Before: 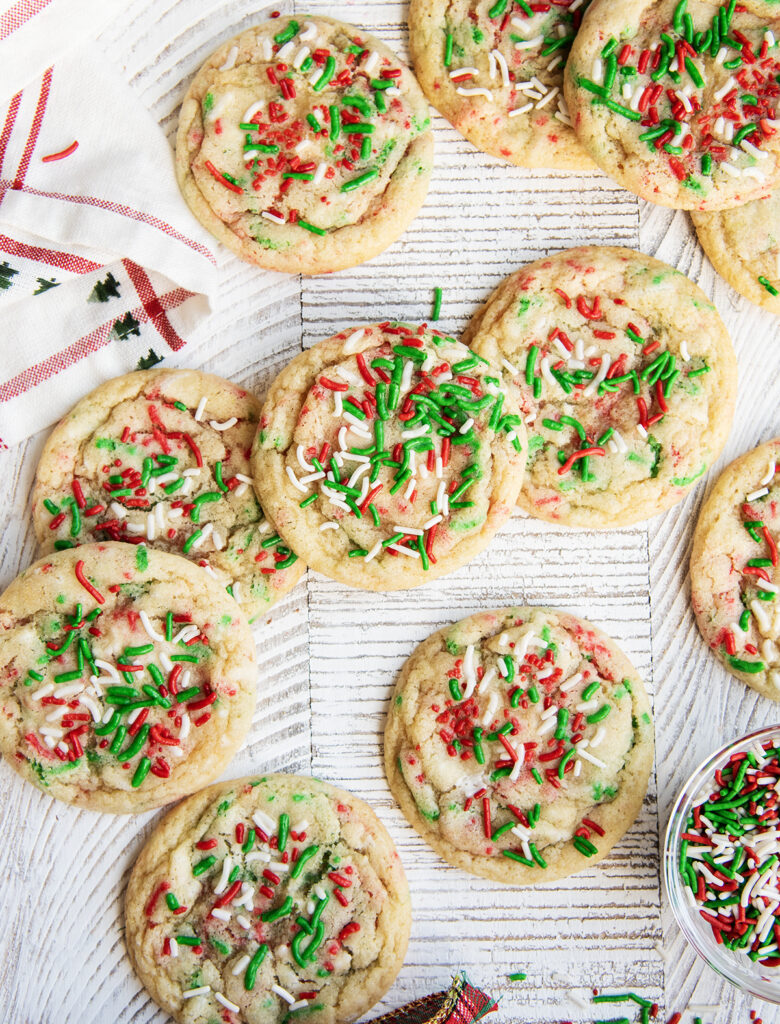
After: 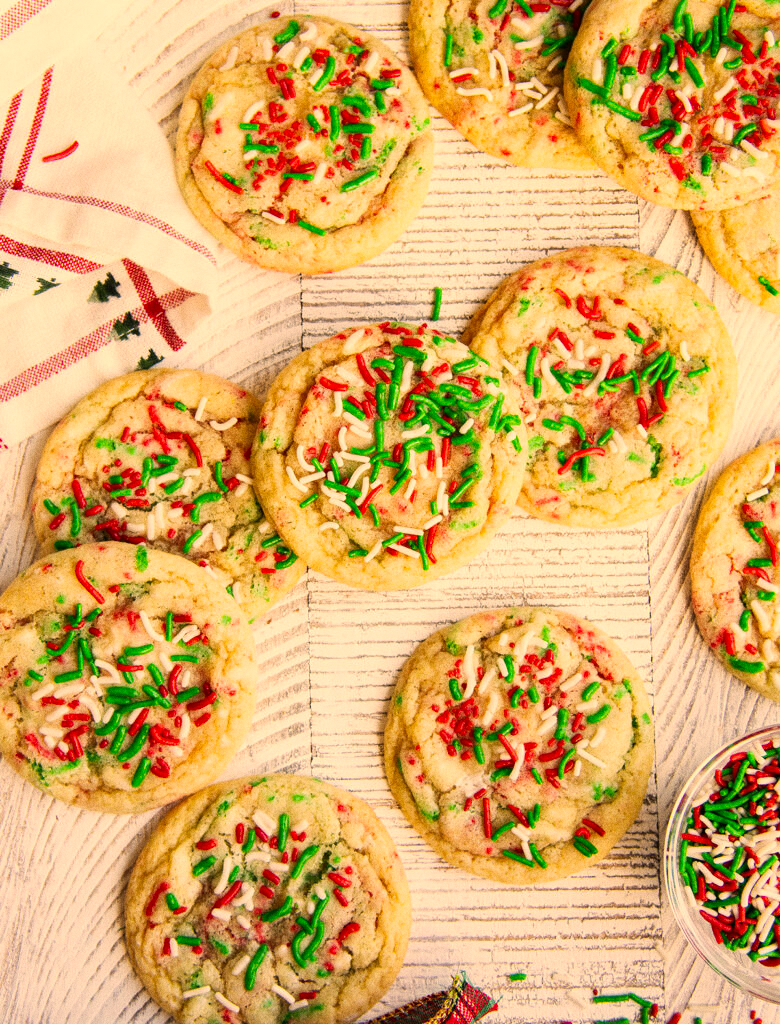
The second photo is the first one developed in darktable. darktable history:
grain: coarseness 0.09 ISO
color correction: highlights a* 15, highlights b* 31.55
